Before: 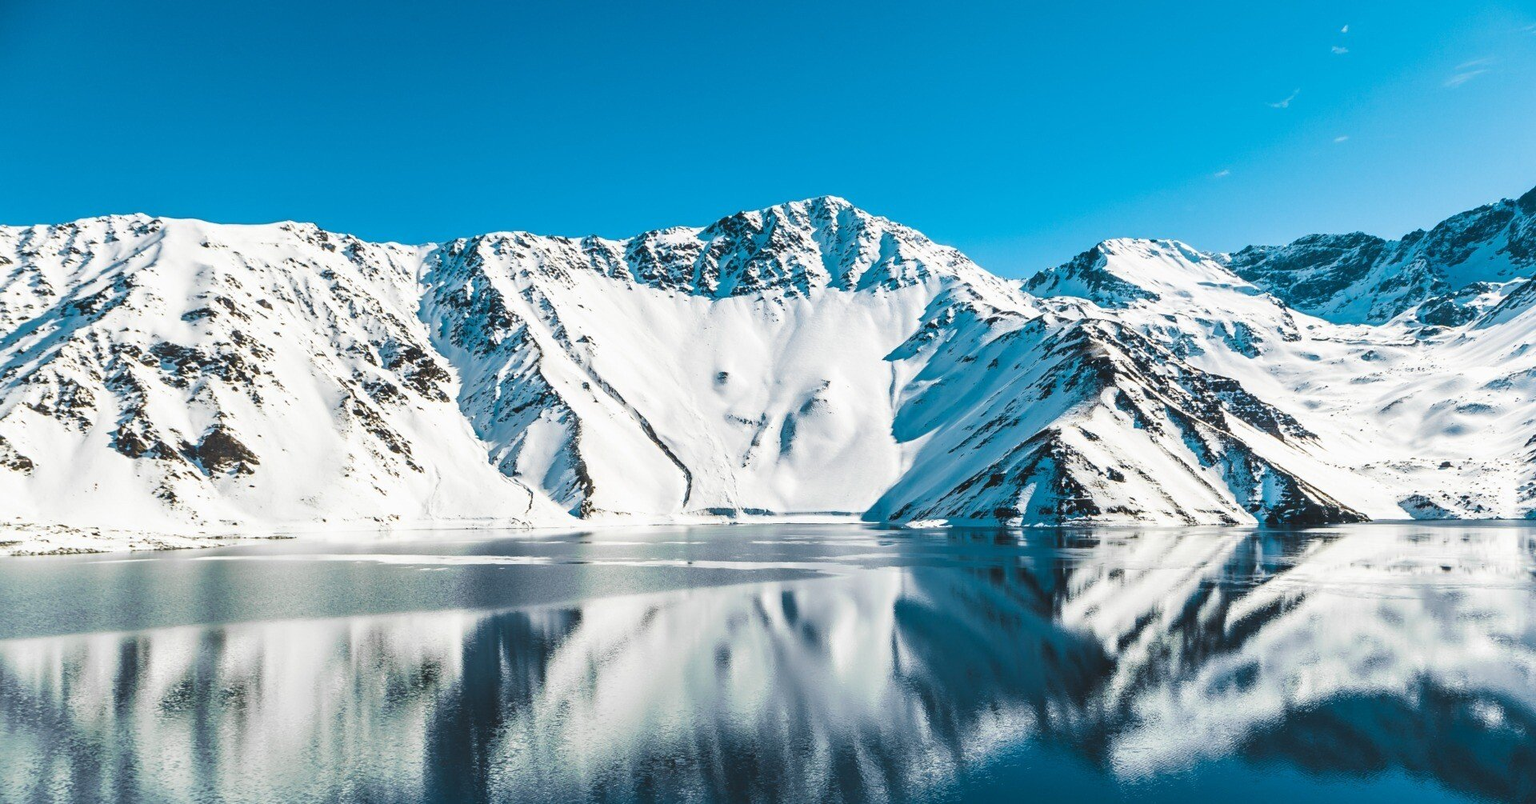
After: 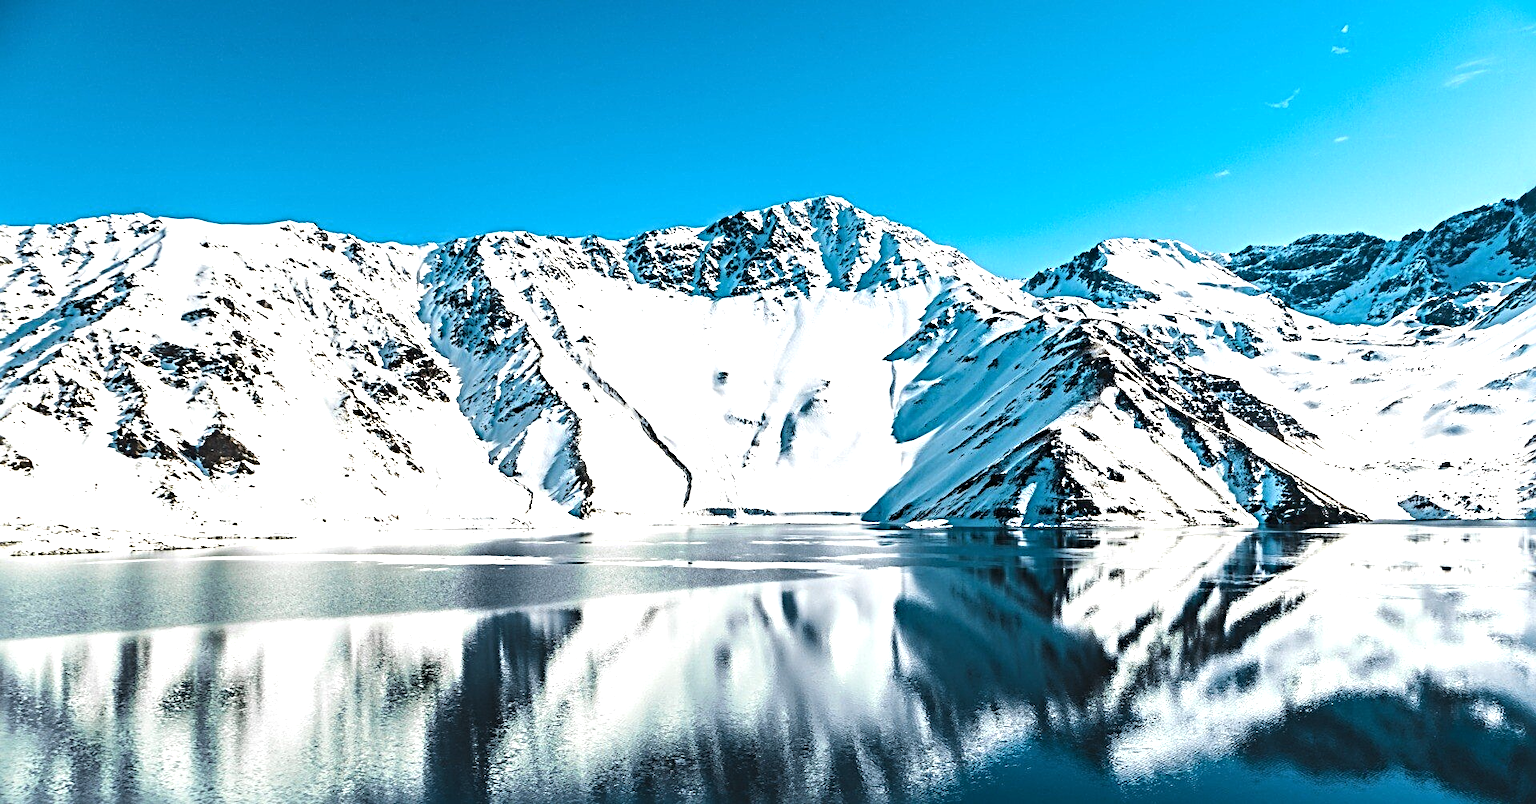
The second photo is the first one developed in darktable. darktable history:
tone equalizer: -8 EV -0.75 EV, -7 EV -0.7 EV, -6 EV -0.6 EV, -5 EV -0.4 EV, -3 EV 0.4 EV, -2 EV 0.6 EV, -1 EV 0.7 EV, +0 EV 0.75 EV, edges refinement/feathering 500, mask exposure compensation -1.57 EV, preserve details no
sharpen: radius 4.883
